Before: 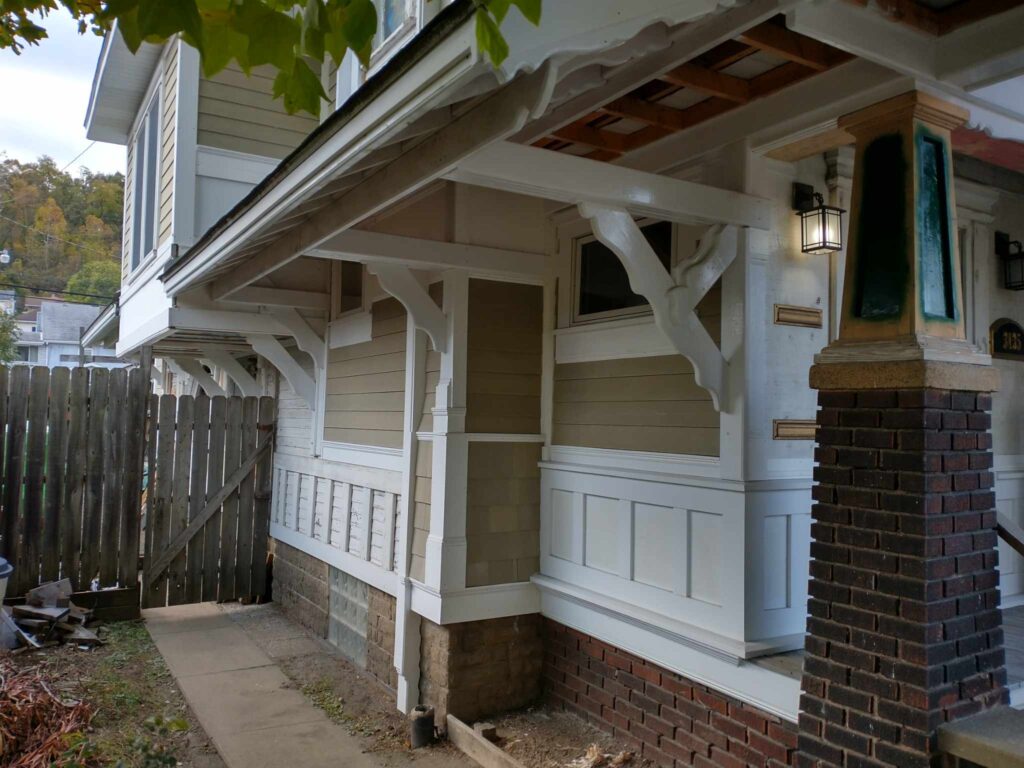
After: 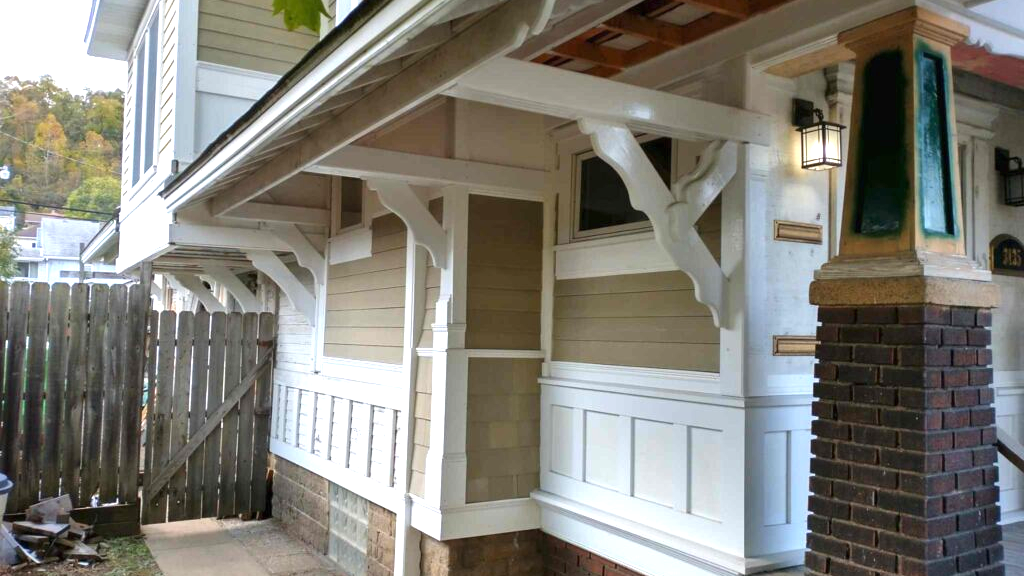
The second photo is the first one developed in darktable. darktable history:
crop: top 11.038%, bottom 13.962%
exposure: black level correction 0, exposure 1.2 EV, compensate exposure bias true, compensate highlight preservation false
shadows and highlights: shadows 30.86, highlights 0, soften with gaussian
